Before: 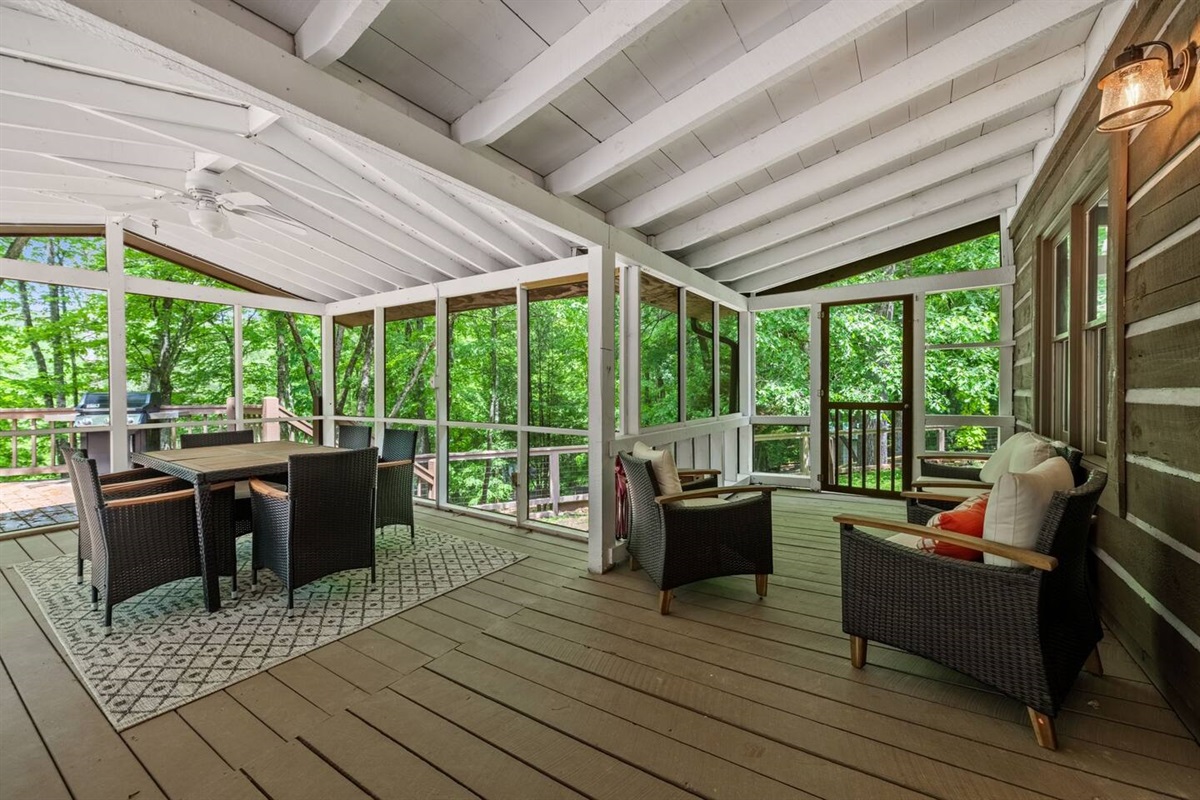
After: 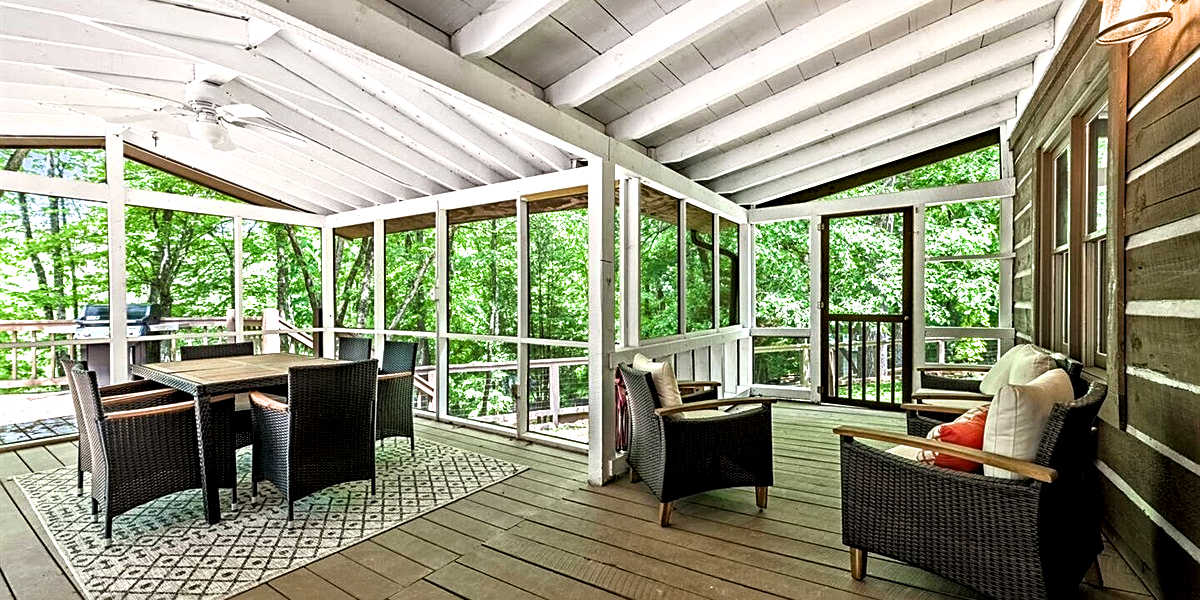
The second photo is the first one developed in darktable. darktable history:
sharpen: on, module defaults
crop: top 11.032%, bottom 13.91%
filmic rgb: black relative exposure -7.98 EV, white relative exposure 2.19 EV, hardness 6.98, color science v6 (2022)
exposure: exposure 0.213 EV, compensate highlight preservation false
haze removal: compatibility mode true, adaptive false
tone equalizer: -8 EV 0.966 EV, -7 EV 1 EV, -6 EV 1.04 EV, -5 EV 0.965 EV, -4 EV 1.01 EV, -3 EV 0.726 EV, -2 EV 0.473 EV, -1 EV 0.26 EV
local contrast: highlights 103%, shadows 103%, detail 131%, midtone range 0.2
